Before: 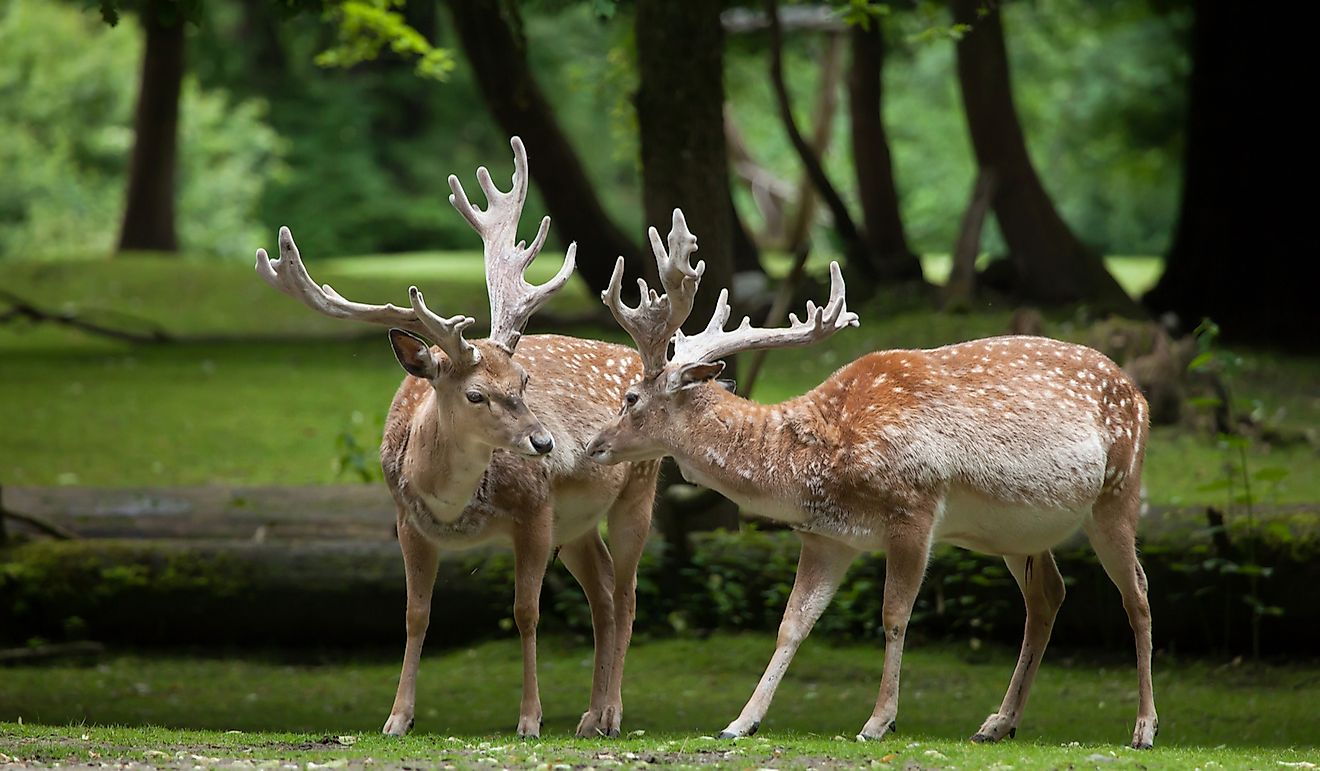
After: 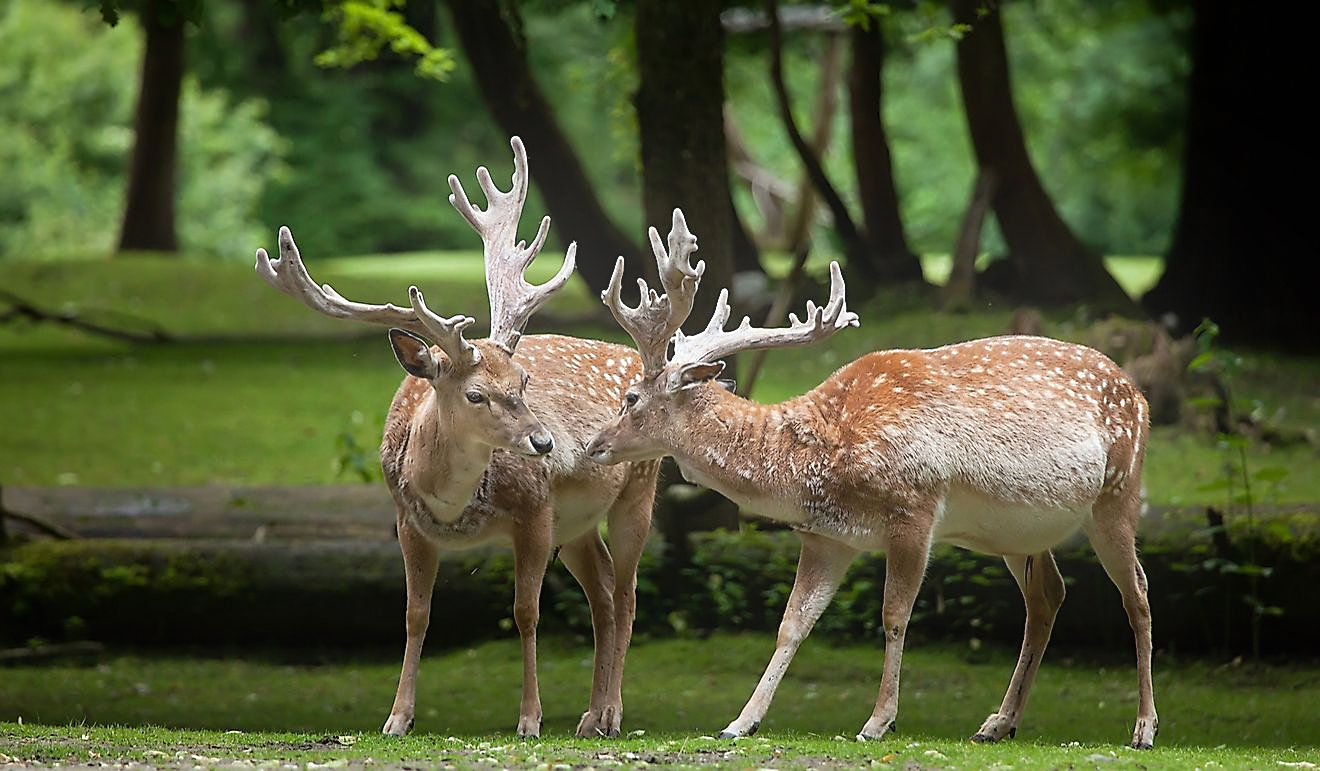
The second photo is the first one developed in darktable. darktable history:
sharpen: on, module defaults
color balance rgb: saturation formula JzAzBz (2021)
bloom: on, module defaults
